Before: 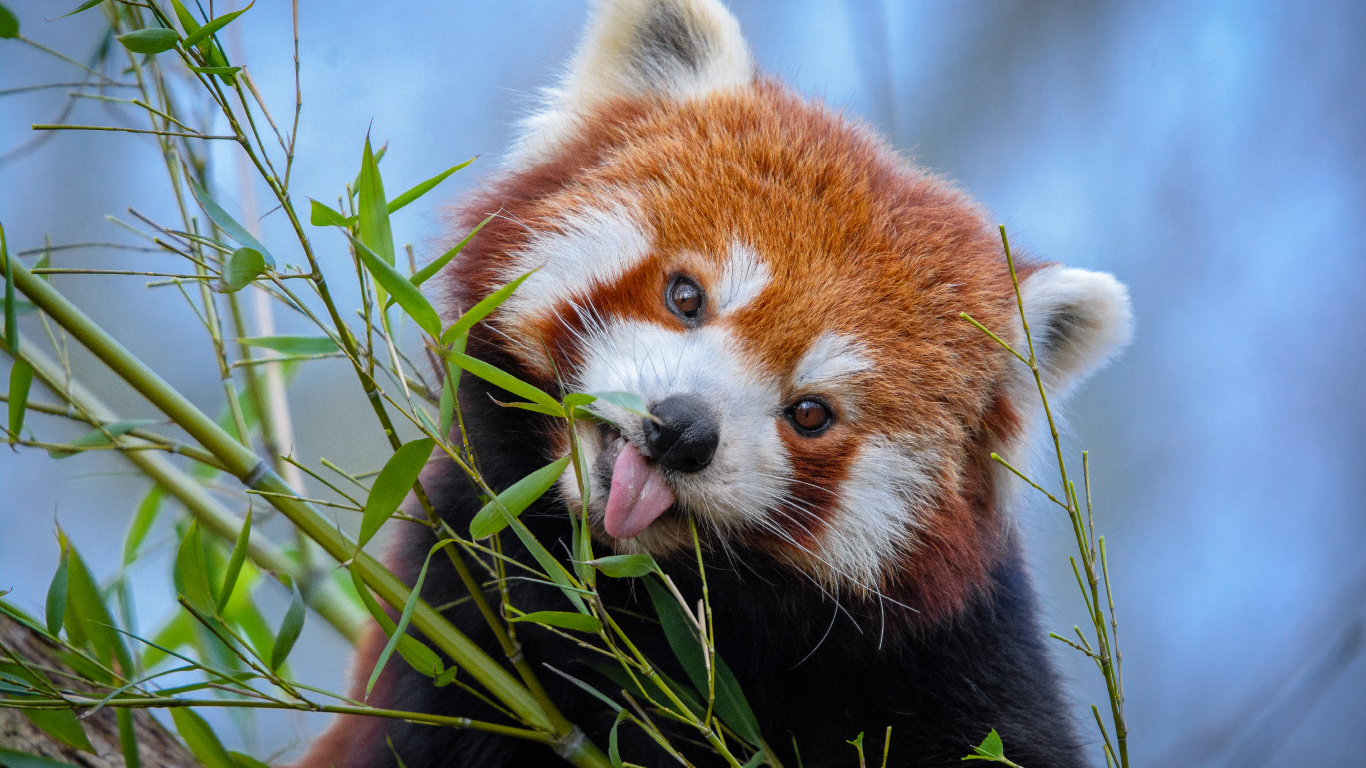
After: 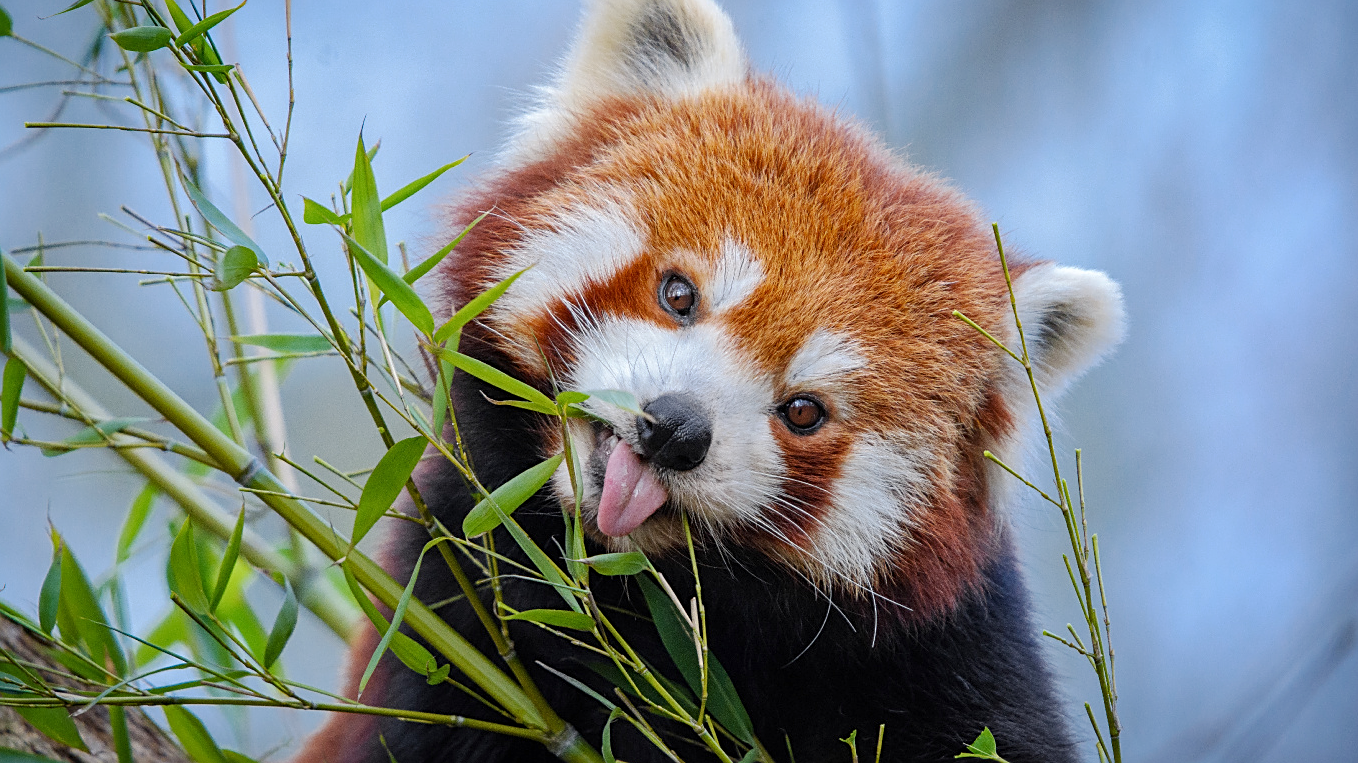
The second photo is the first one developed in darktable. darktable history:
crop and rotate: left 0.535%, top 0.285%, bottom 0.326%
sharpen: on, module defaults
base curve: curves: ch0 [(0, 0) (0.262, 0.32) (0.722, 0.705) (1, 1)], preserve colors none
